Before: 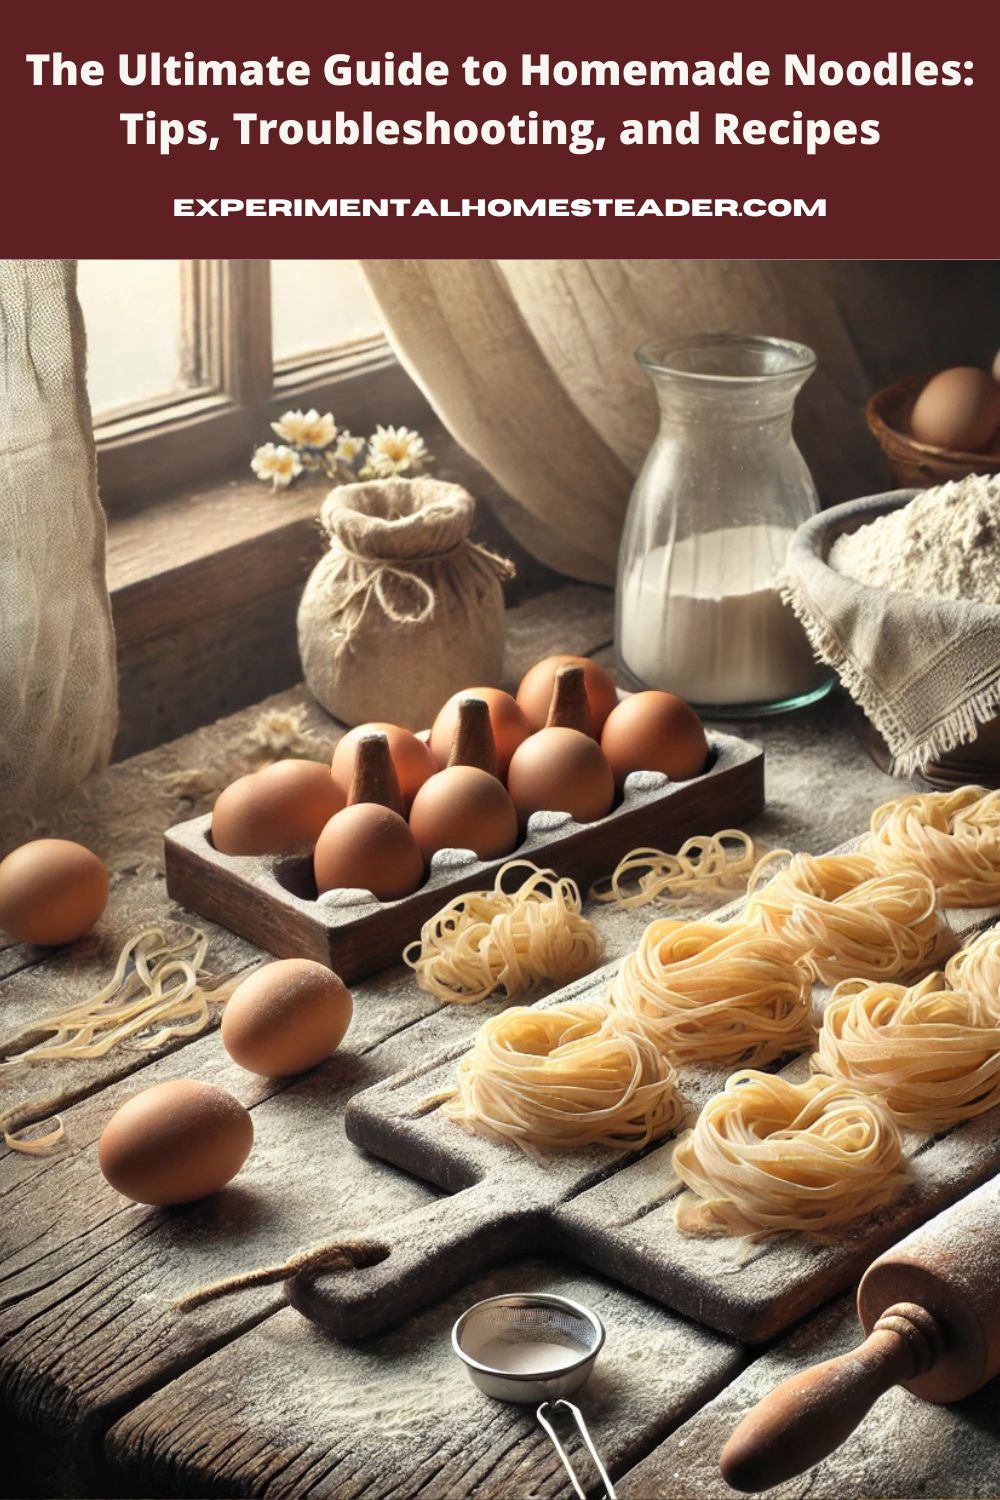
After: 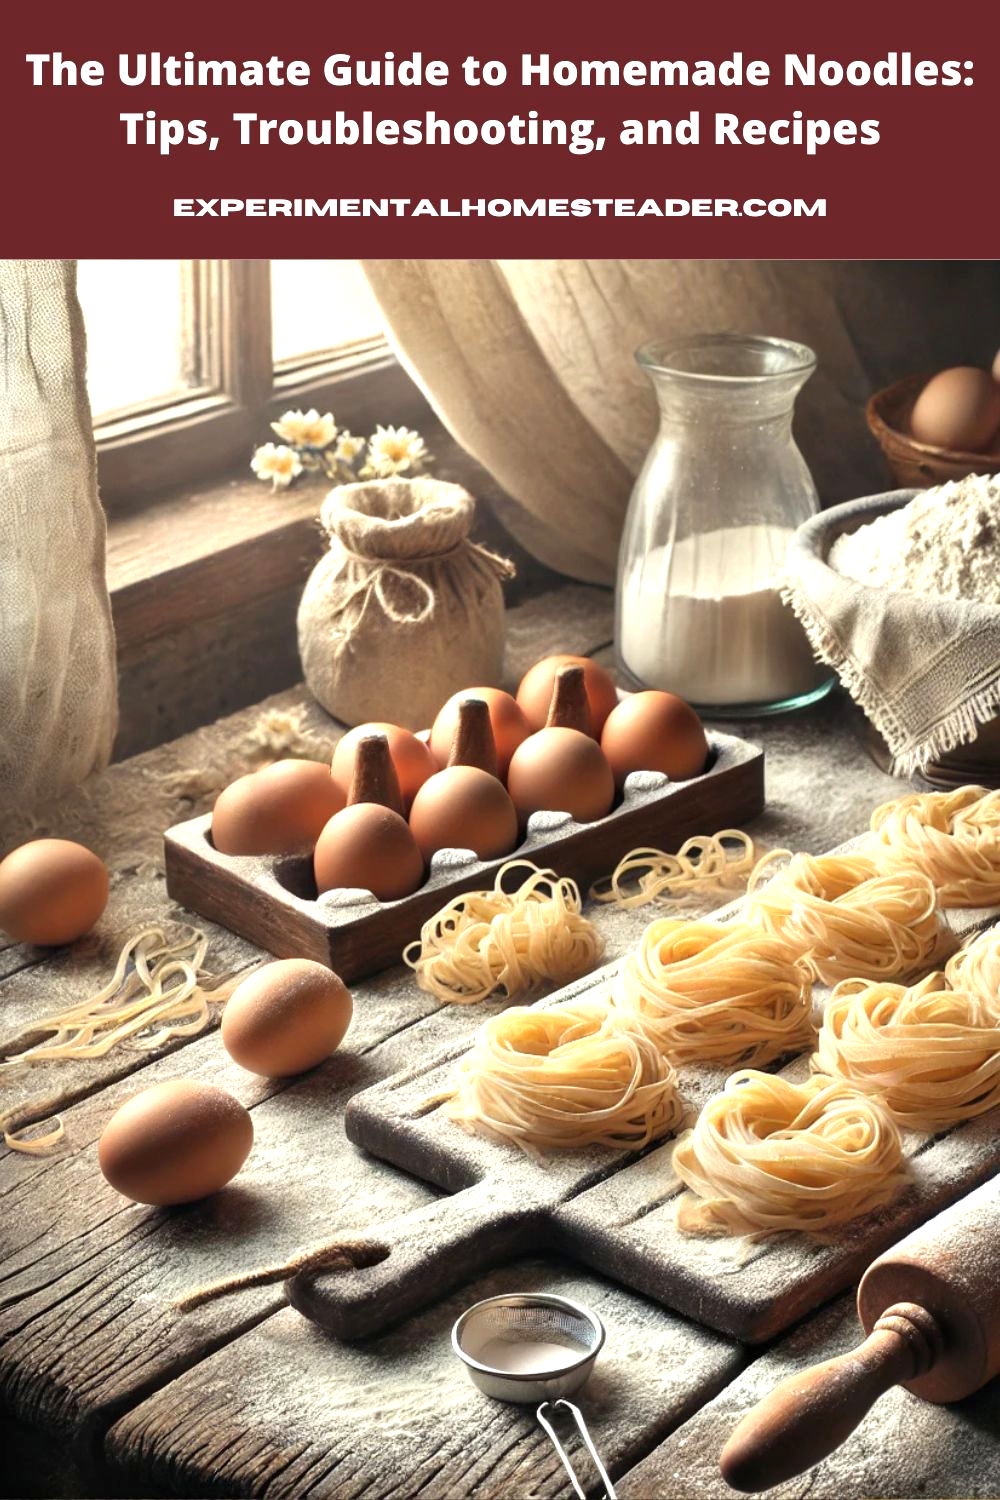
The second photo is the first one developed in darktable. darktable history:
tone equalizer: on, module defaults
exposure: black level correction 0.001, exposure 0.499 EV, compensate highlight preservation false
